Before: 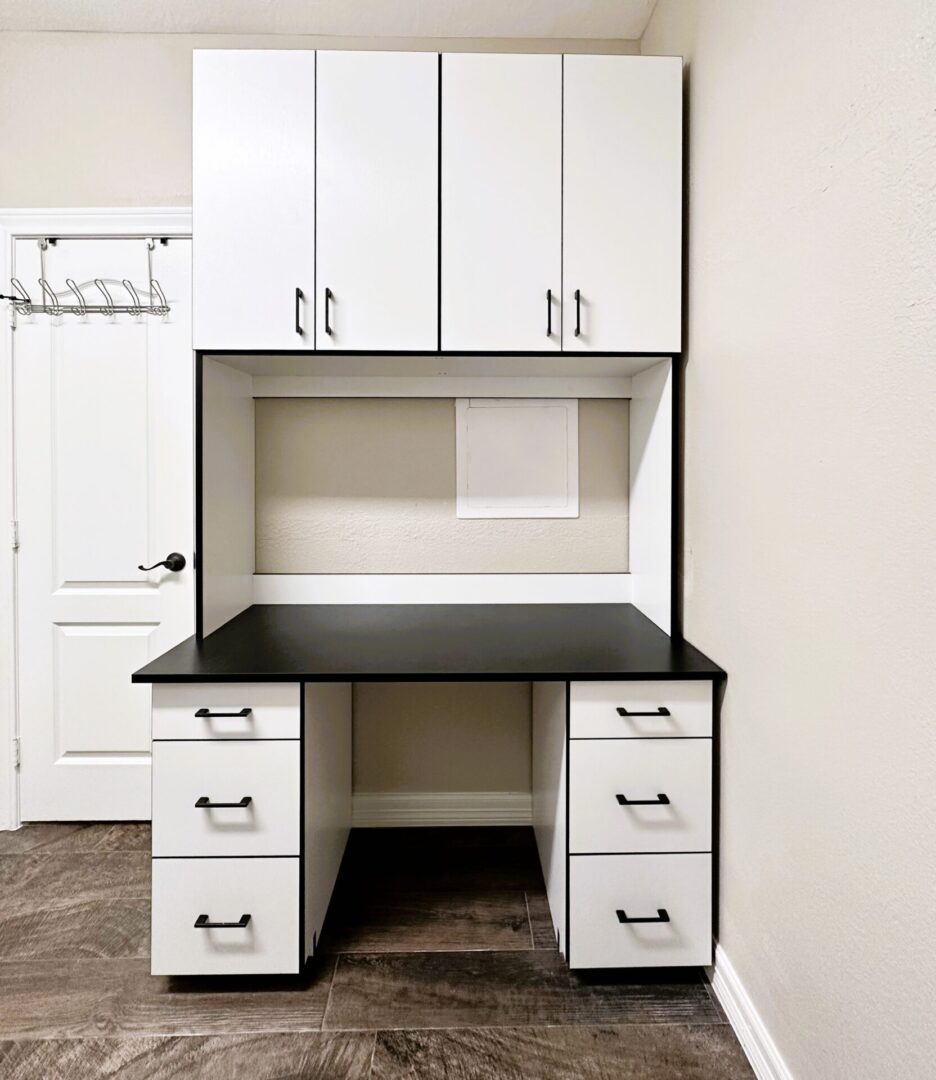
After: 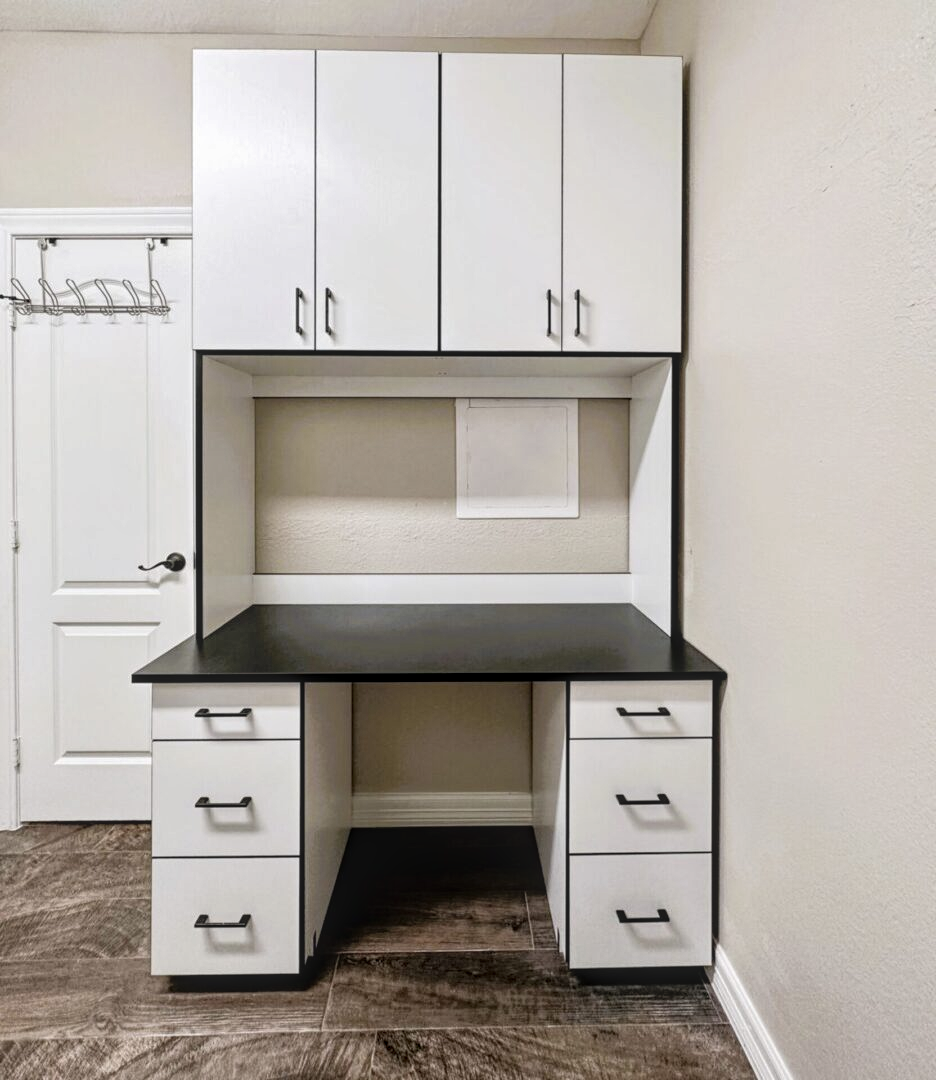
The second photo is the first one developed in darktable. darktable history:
exposure: black level correction 0.001, exposure -0.2 EV, compensate highlight preservation false
local contrast: highlights 74%, shadows 55%, detail 176%, midtone range 0.207
